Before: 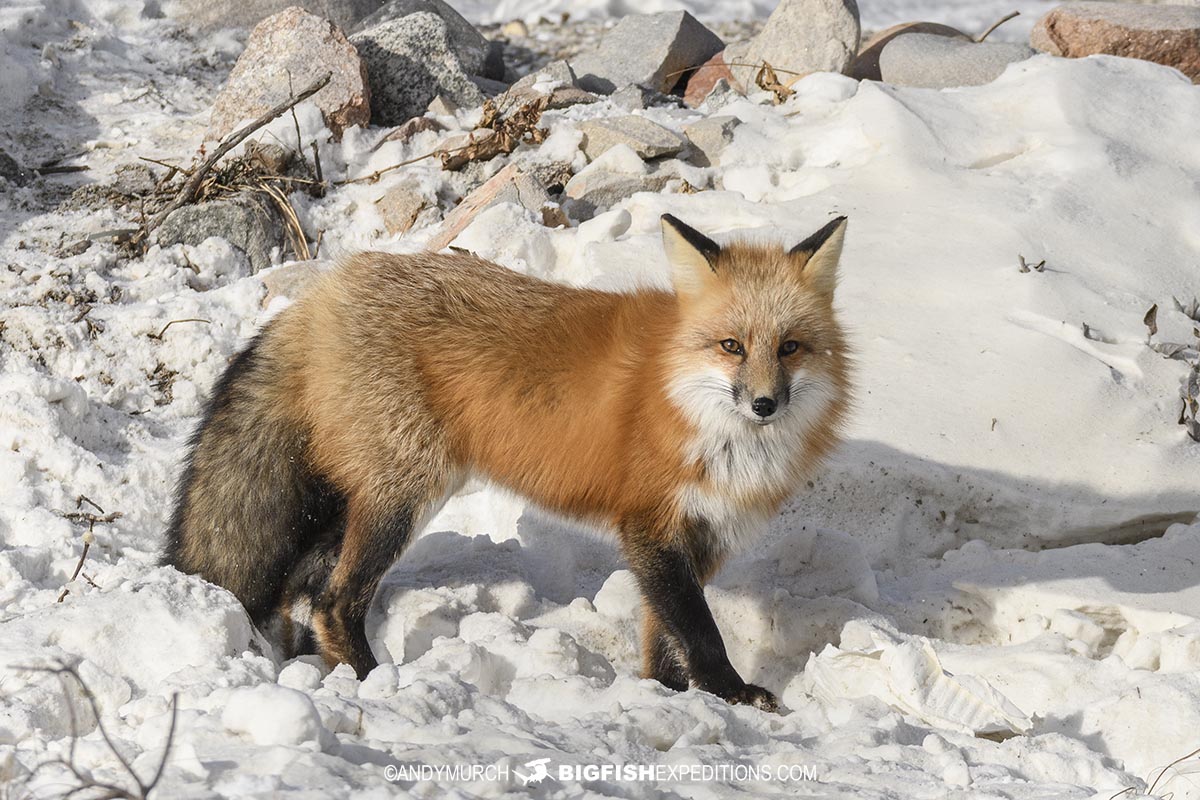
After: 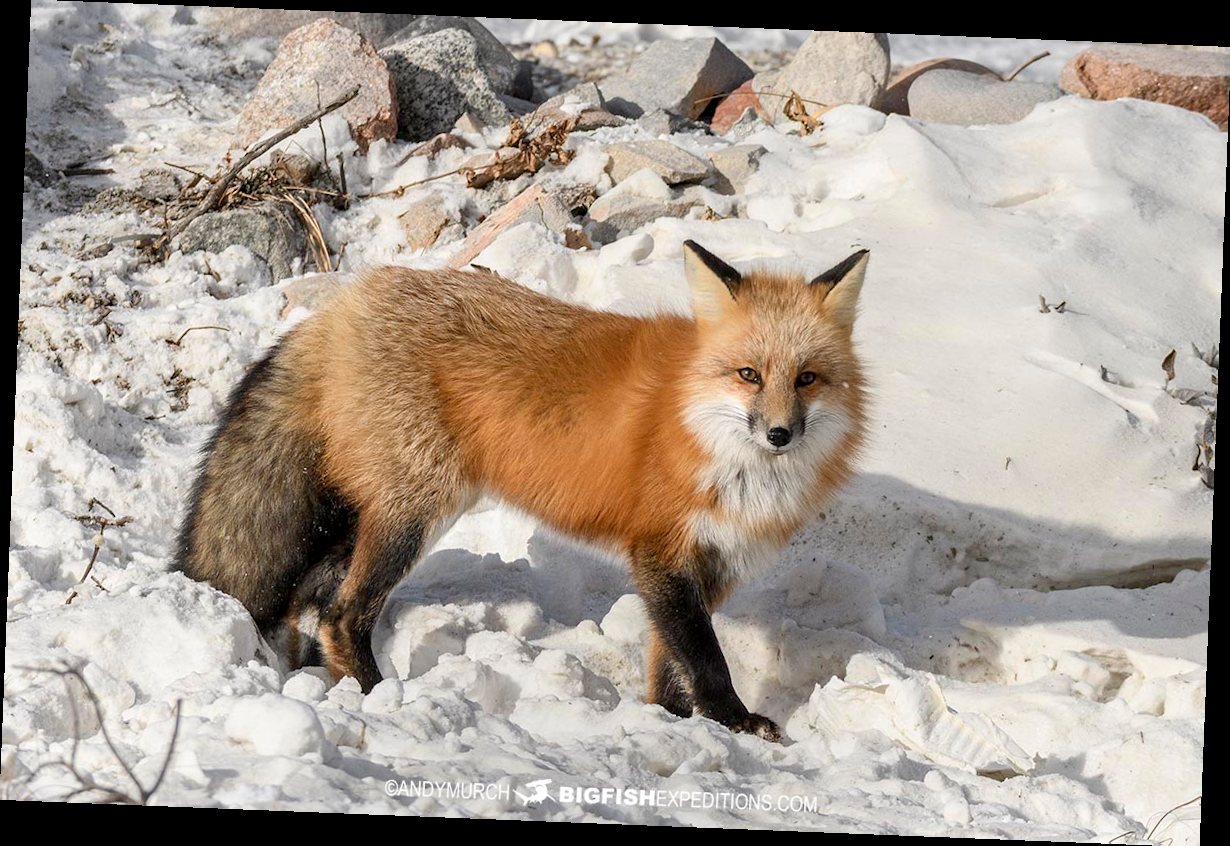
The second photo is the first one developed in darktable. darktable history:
rotate and perspective: rotation 2.27°, automatic cropping off
exposure: black level correction 0.004, exposure 0.014 EV, compensate highlight preservation false
